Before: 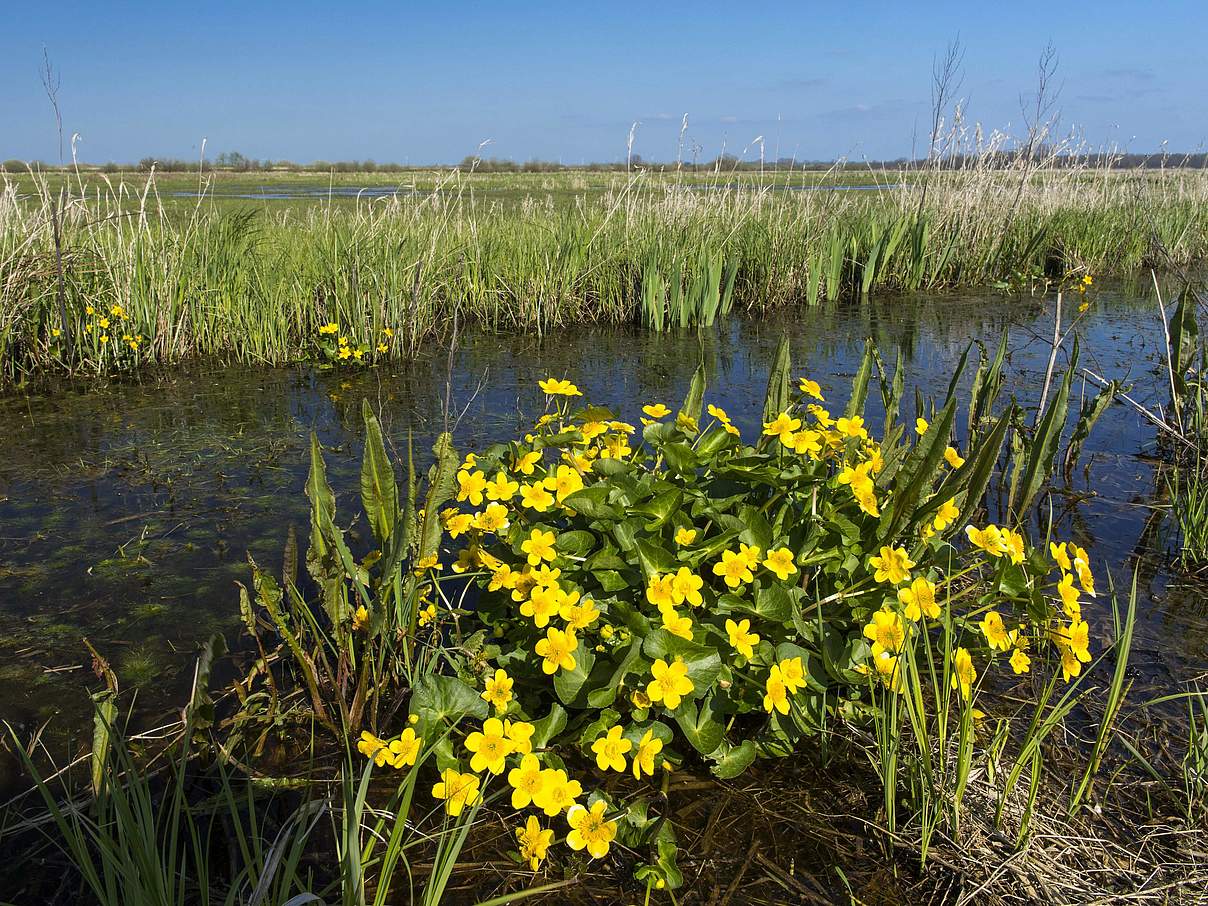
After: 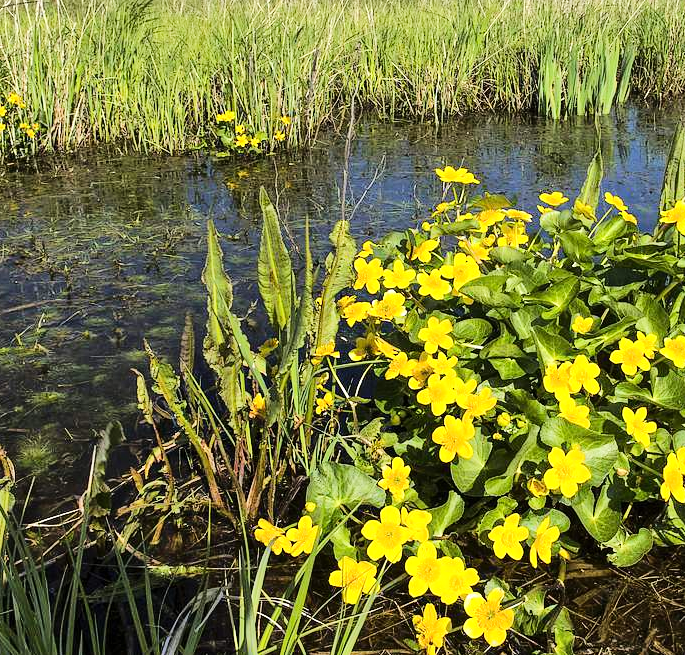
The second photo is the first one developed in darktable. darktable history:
shadows and highlights: soften with gaussian
tone equalizer: -7 EV 0.144 EV, -6 EV 0.623 EV, -5 EV 1.14 EV, -4 EV 1.31 EV, -3 EV 1.13 EV, -2 EV 0.6 EV, -1 EV 0.162 EV, edges refinement/feathering 500, mask exposure compensation -1.57 EV, preserve details no
crop: left 8.592%, top 23.454%, right 34.662%, bottom 4.151%
local contrast: mode bilateral grid, contrast 15, coarseness 36, detail 105%, midtone range 0.2
